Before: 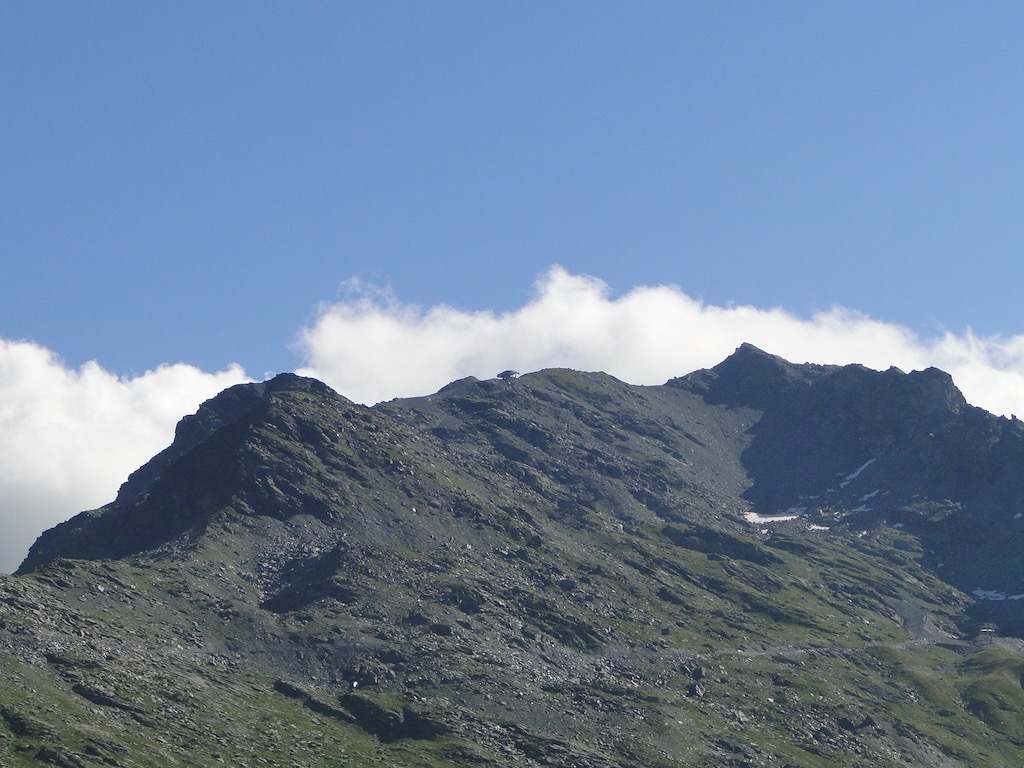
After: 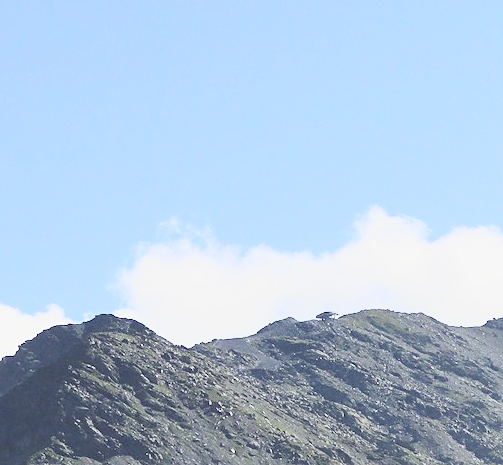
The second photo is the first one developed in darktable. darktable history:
crop: left 17.753%, top 7.683%, right 33.03%, bottom 31.691%
sharpen: radius 1.914, amount 0.413, threshold 1.148
tone curve: curves: ch0 [(0, 0.052) (0.207, 0.35) (0.392, 0.592) (0.54, 0.803) (0.725, 0.922) (0.99, 0.974)], color space Lab, independent channels, preserve colors none
